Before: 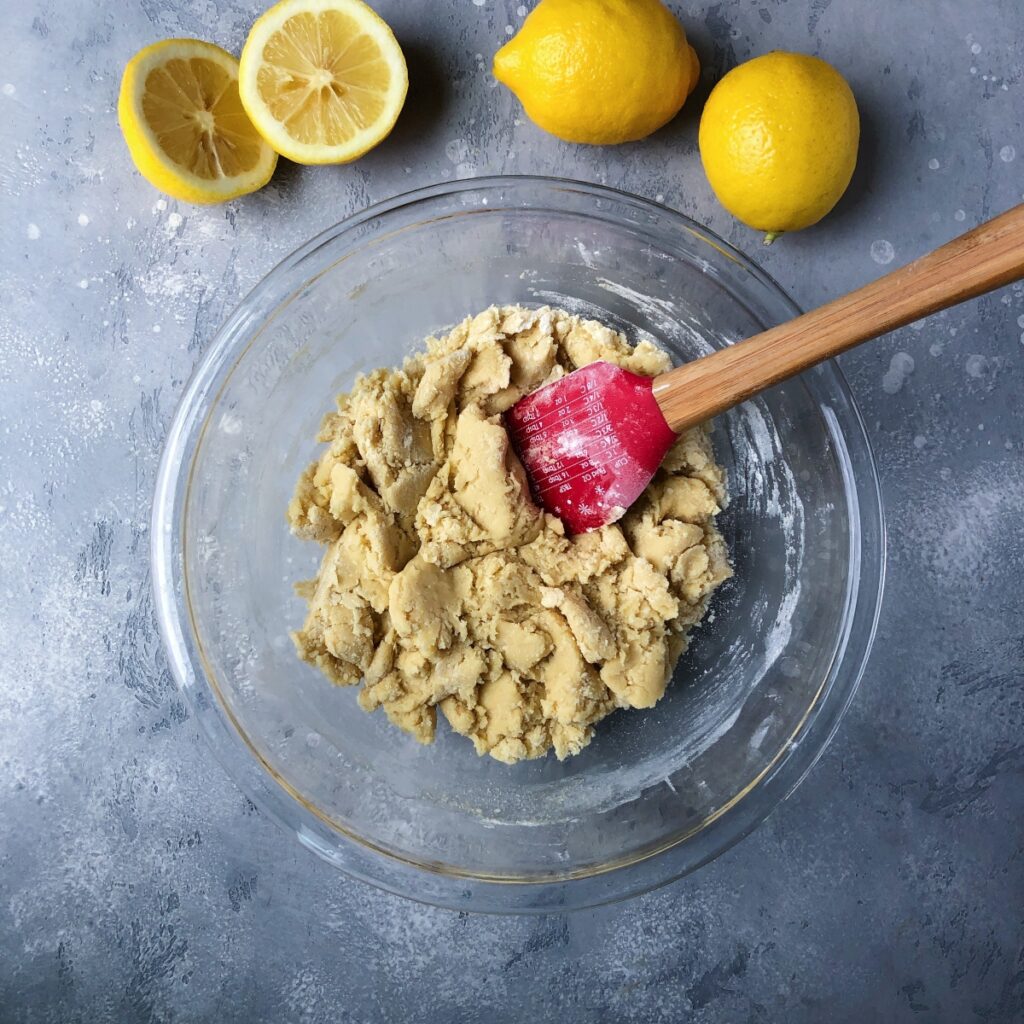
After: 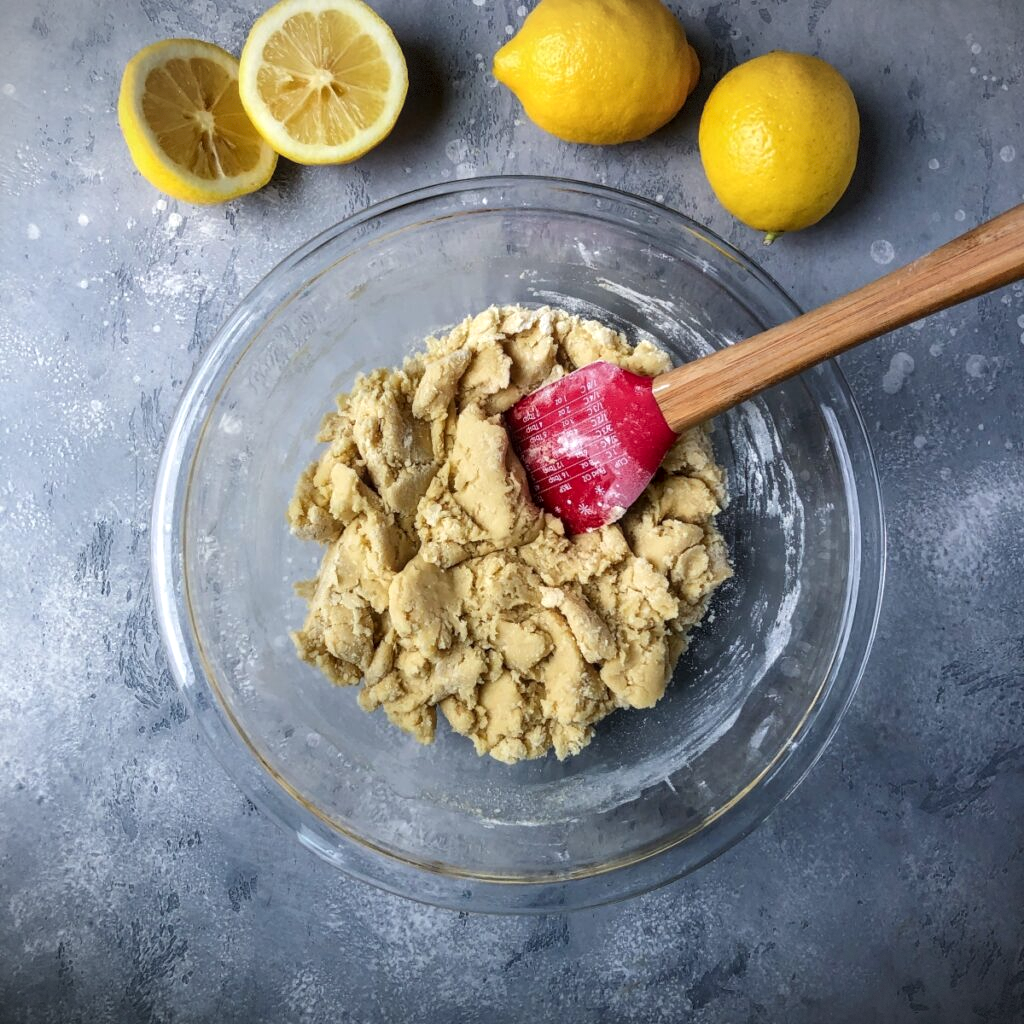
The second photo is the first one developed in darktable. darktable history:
local contrast: on, module defaults
vignetting: fall-off start 99.45%, fall-off radius 72.1%, width/height ratio 1.17, dithering 8-bit output, unbound false
